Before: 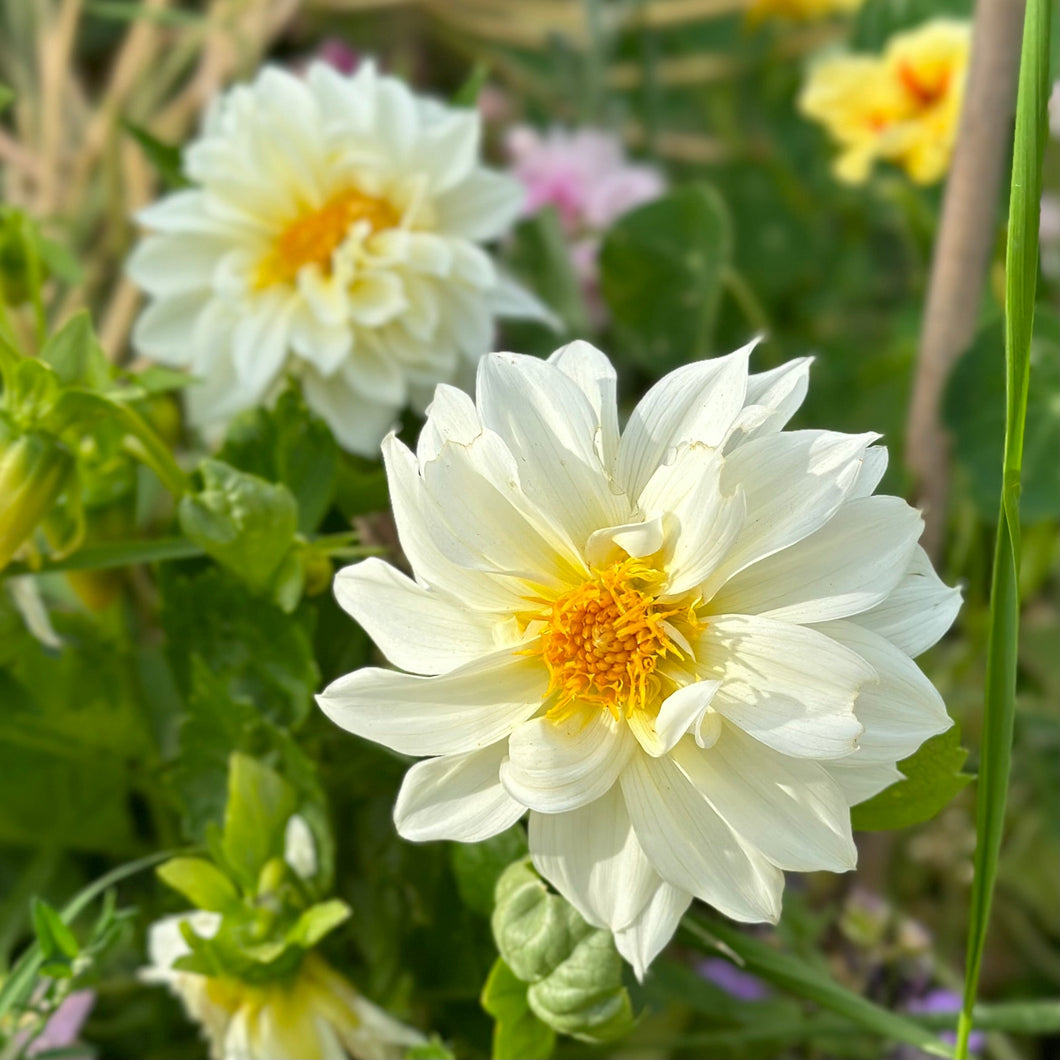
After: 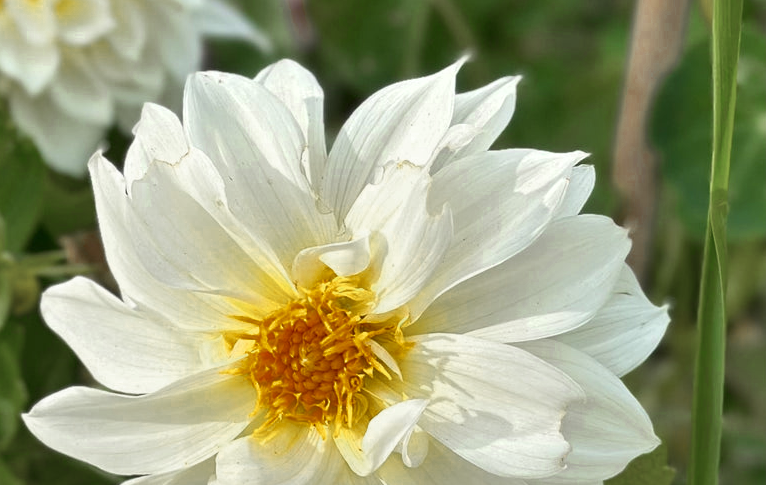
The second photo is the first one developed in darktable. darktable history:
local contrast: mode bilateral grid, contrast 11, coarseness 24, detail 111%, midtone range 0.2
shadows and highlights: shadows 25.59, highlights -25.51, highlights color adjustment 46.84%
contrast brightness saturation: contrast 0.114, saturation -0.152
exposure: compensate highlight preservation false
color zones: curves: ch0 [(0.11, 0.396) (0.195, 0.36) (0.25, 0.5) (0.303, 0.412) (0.357, 0.544) (0.75, 0.5) (0.967, 0.328)]; ch1 [(0, 0.468) (0.112, 0.512) (0.202, 0.6) (0.25, 0.5) (0.307, 0.352) (0.357, 0.544) (0.75, 0.5) (0.963, 0.524)]
crop and rotate: left 27.667%, top 26.599%, bottom 27.584%
